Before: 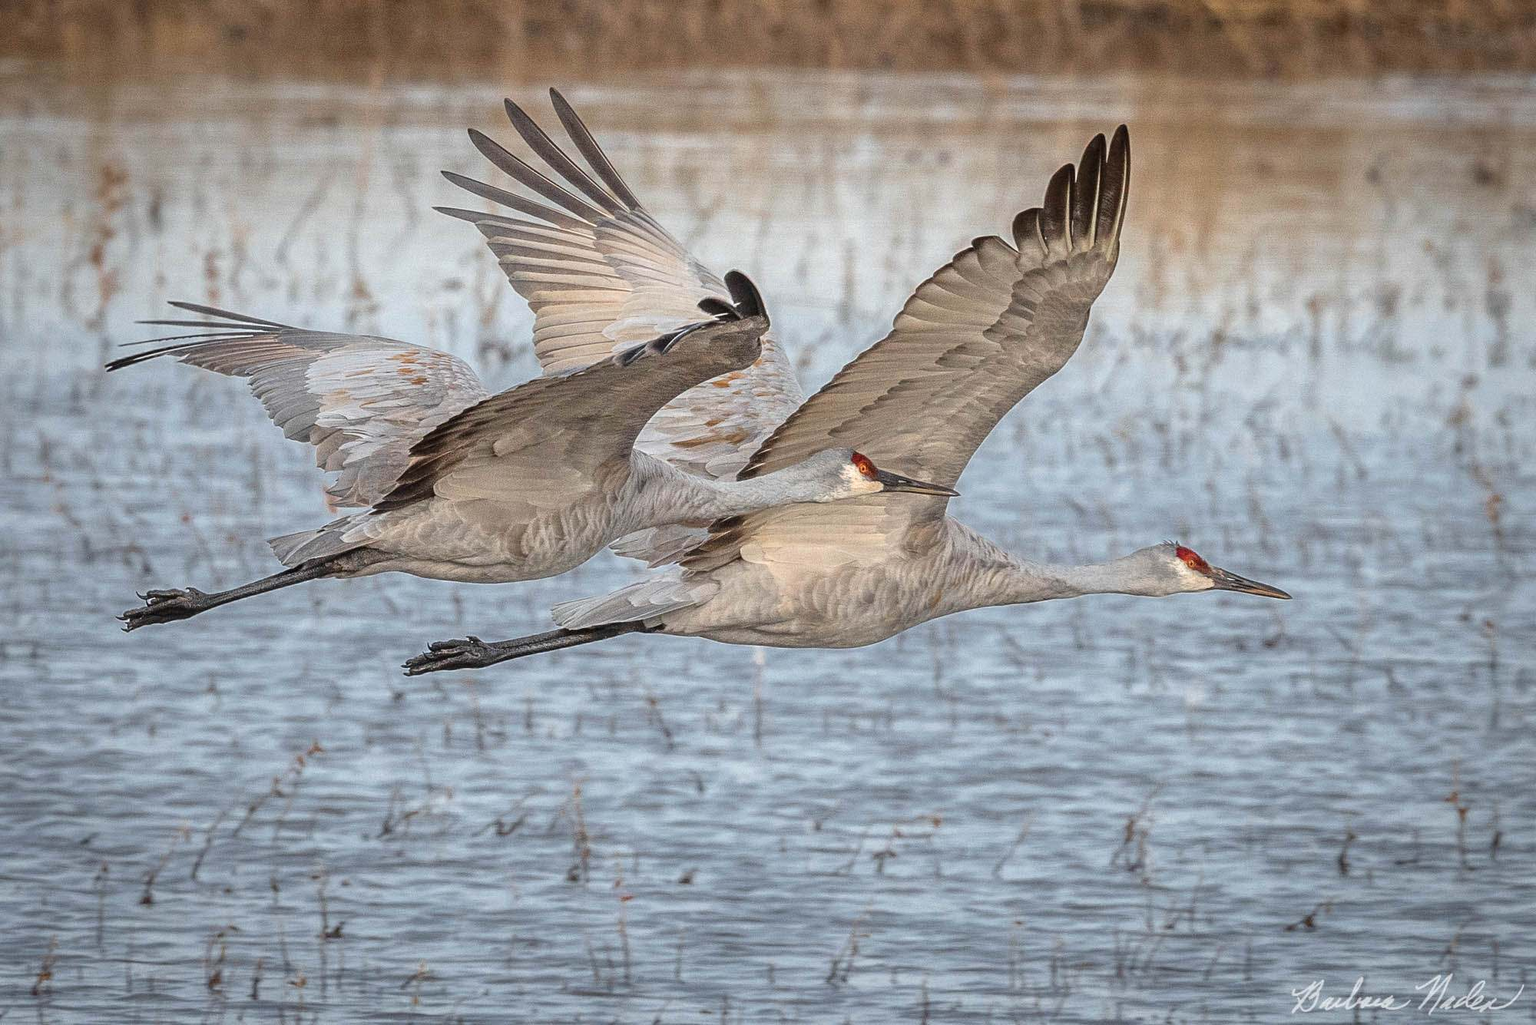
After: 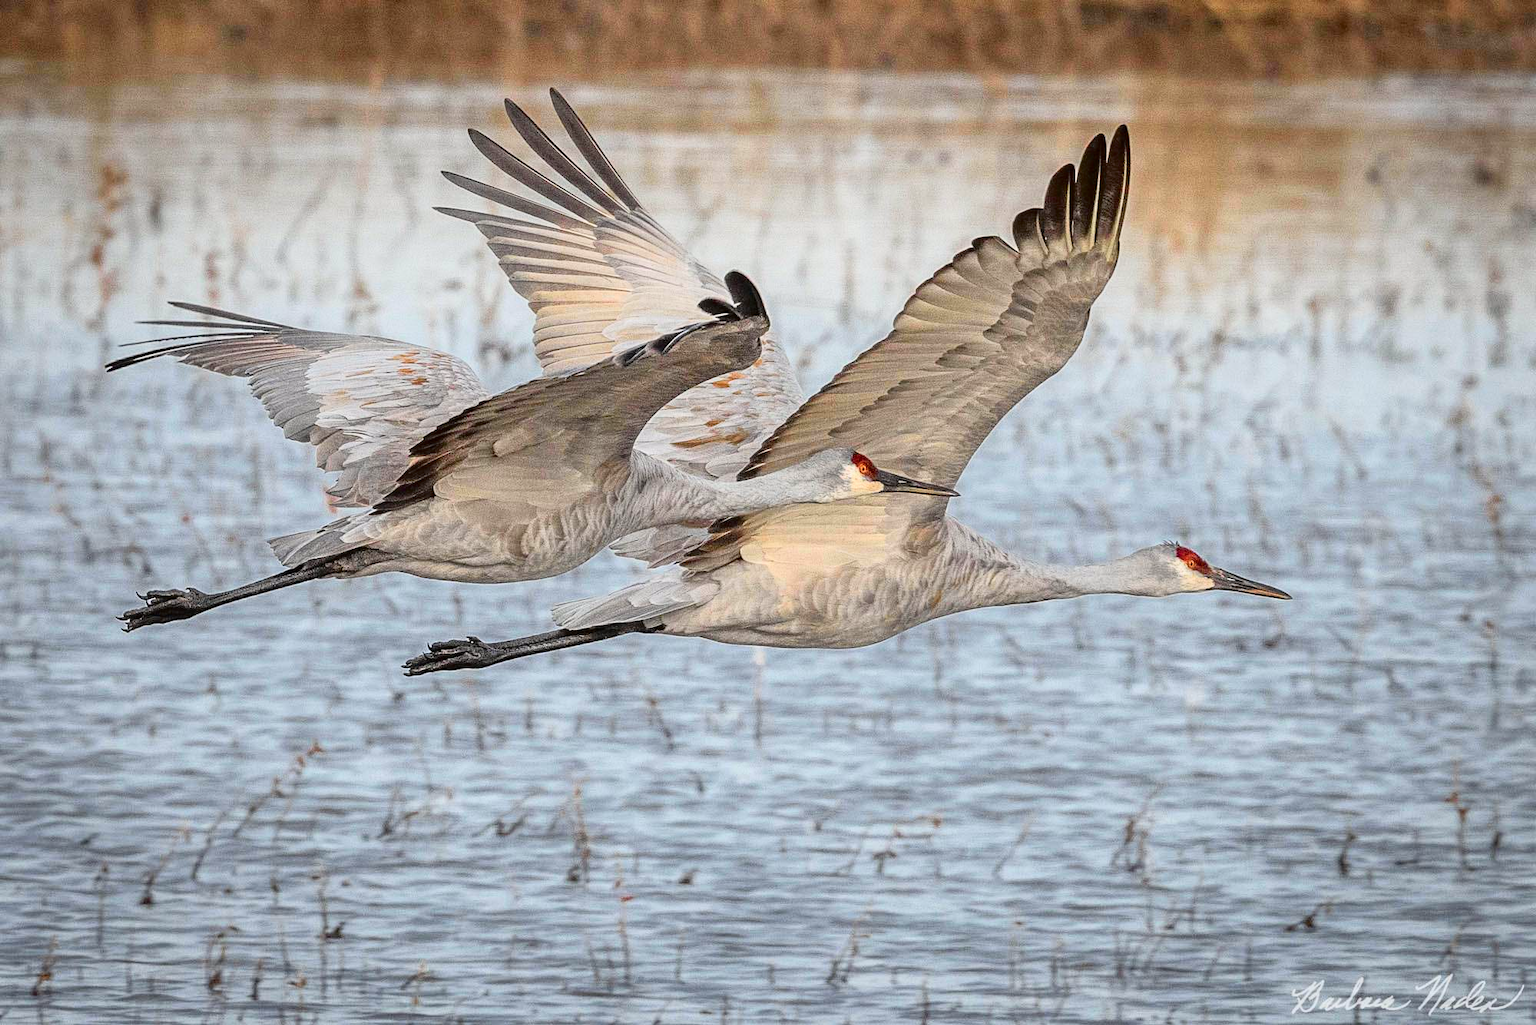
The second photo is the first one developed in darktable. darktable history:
tone curve: curves: ch0 [(0, 0) (0.128, 0.068) (0.292, 0.274) (0.46, 0.482) (0.653, 0.717) (0.819, 0.869) (0.998, 0.969)]; ch1 [(0, 0) (0.384, 0.365) (0.463, 0.45) (0.486, 0.486) (0.503, 0.504) (0.517, 0.517) (0.549, 0.572) (0.583, 0.615) (0.672, 0.699) (0.774, 0.817) (1, 1)]; ch2 [(0, 0) (0.374, 0.344) (0.446, 0.443) (0.494, 0.5) (0.527, 0.529) (0.565, 0.591) (0.644, 0.682) (1, 1)], color space Lab, independent channels, preserve colors none
